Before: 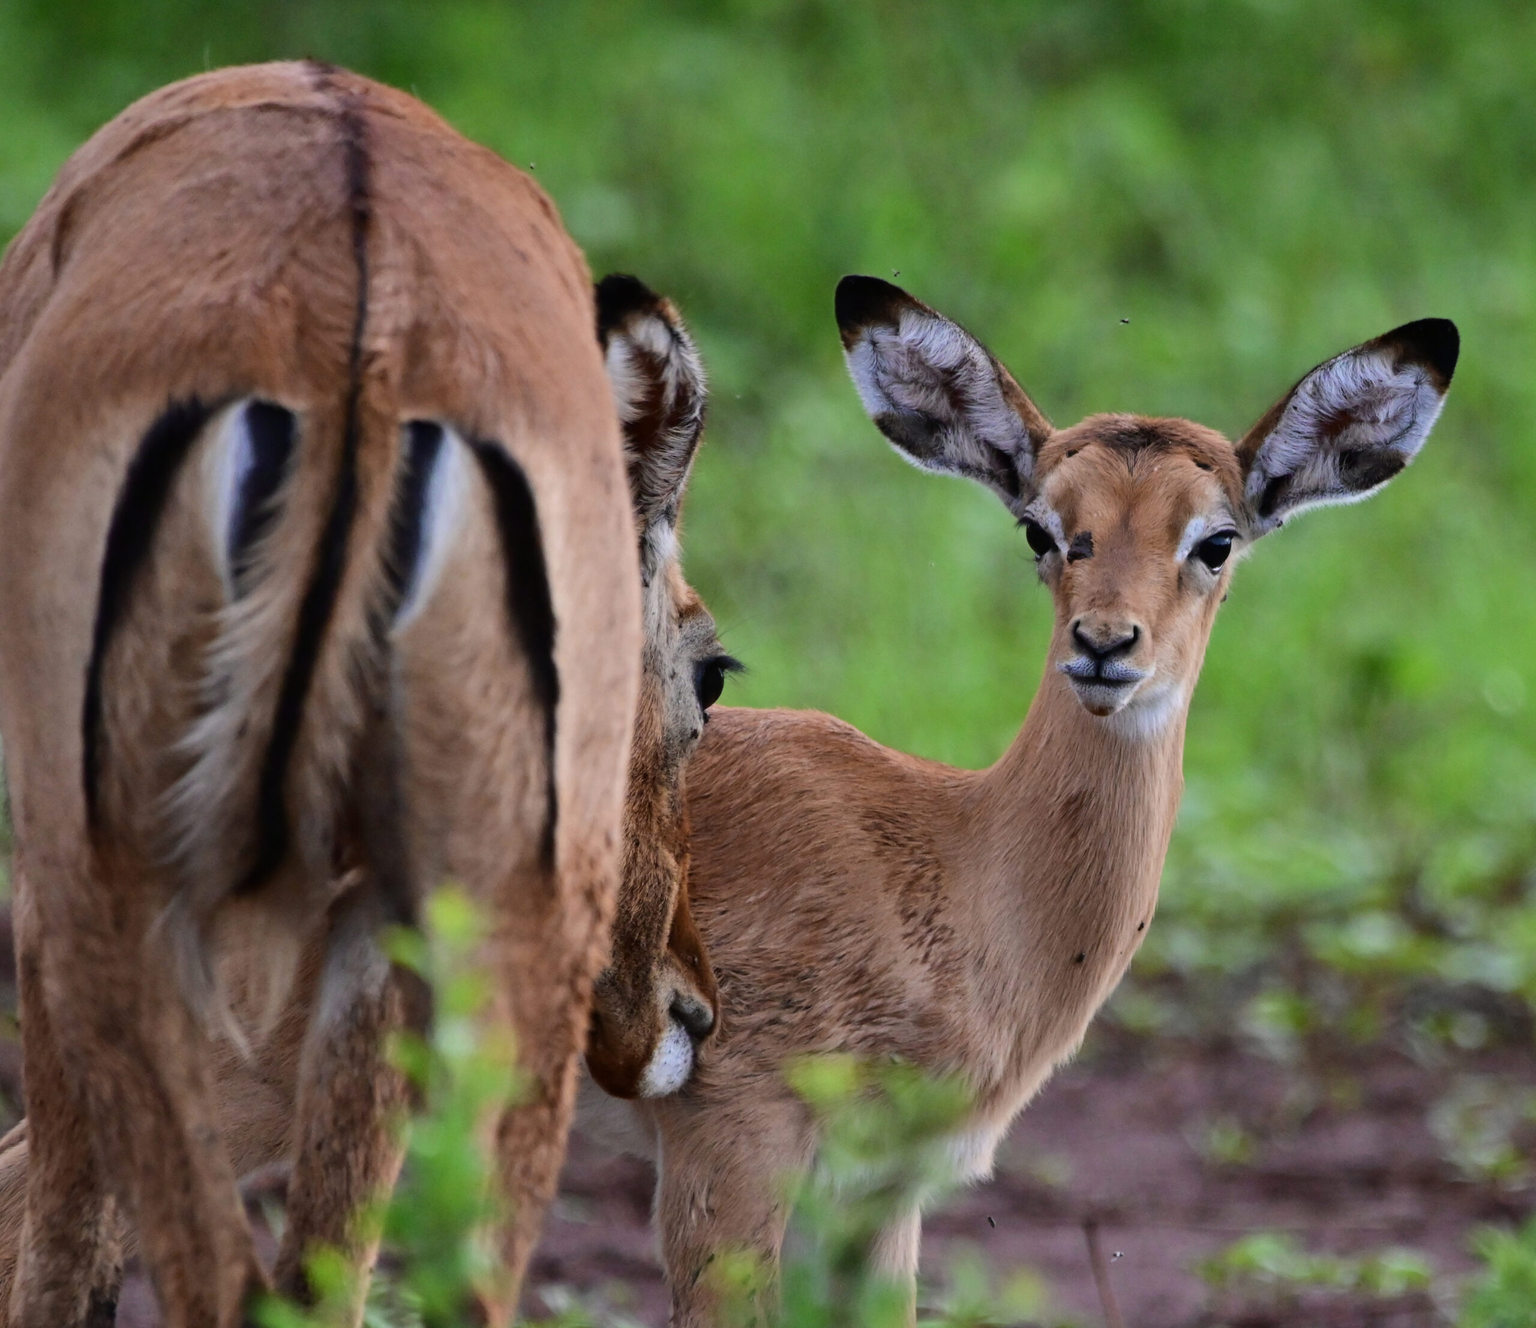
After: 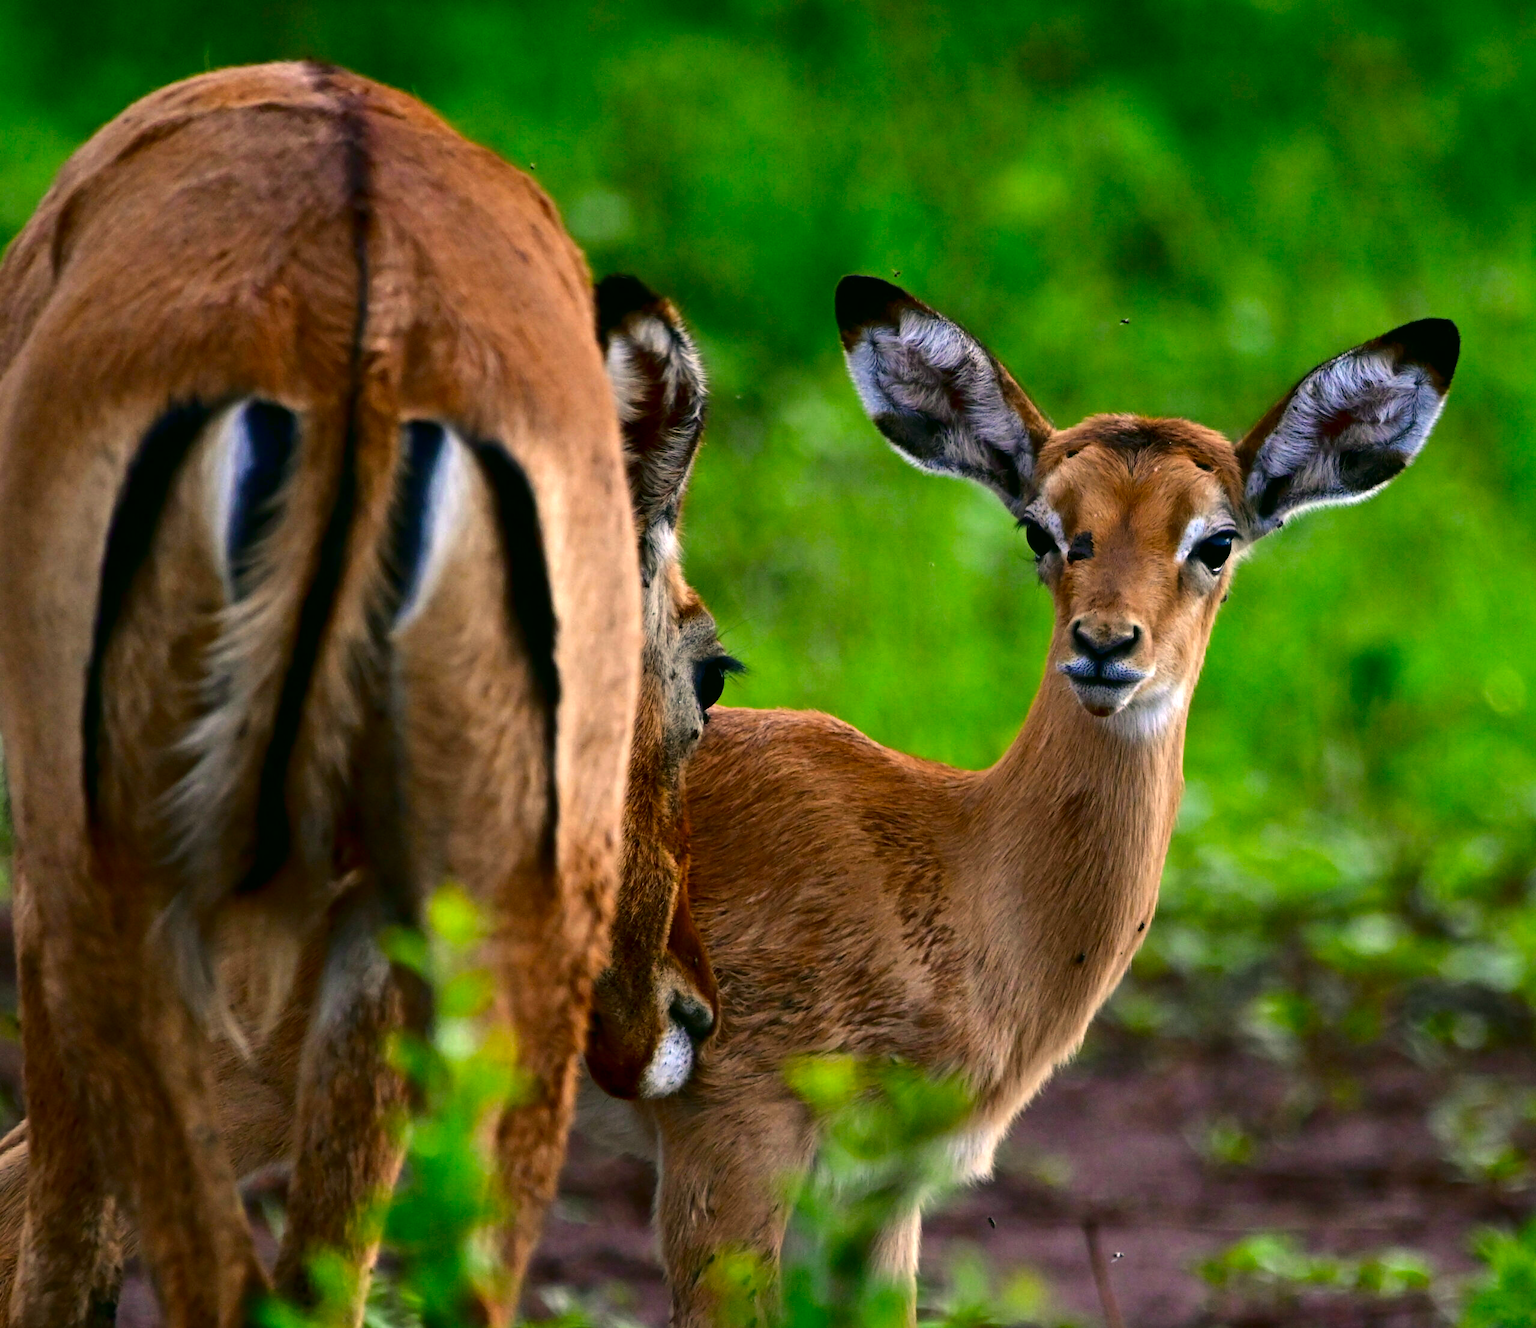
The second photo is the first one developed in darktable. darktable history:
contrast brightness saturation: brightness -0.254, saturation 0.196
color balance rgb: highlights gain › luminance 5.643%, highlights gain › chroma 2.591%, highlights gain › hue 89.58°, perceptual saturation grading › global saturation 25.355%, perceptual brilliance grading › global brilliance 17.382%
color correction: highlights a* 4.32, highlights b* 4.95, shadows a* -8.22, shadows b* 4.81
